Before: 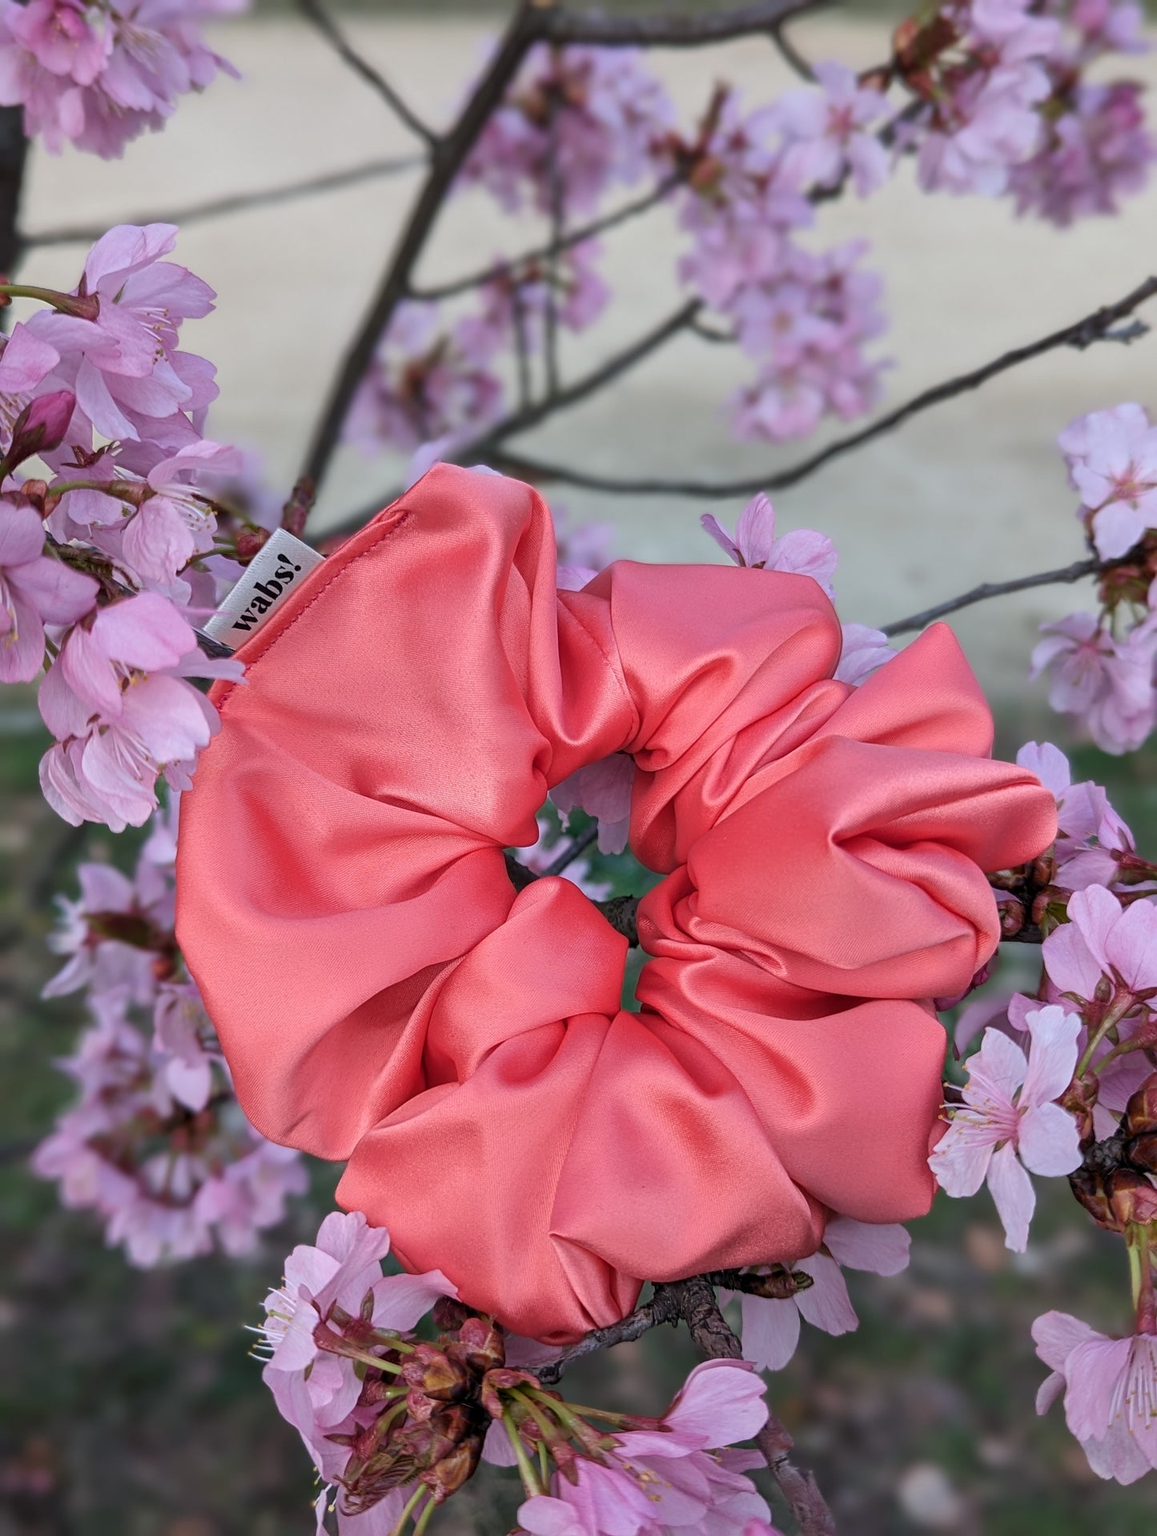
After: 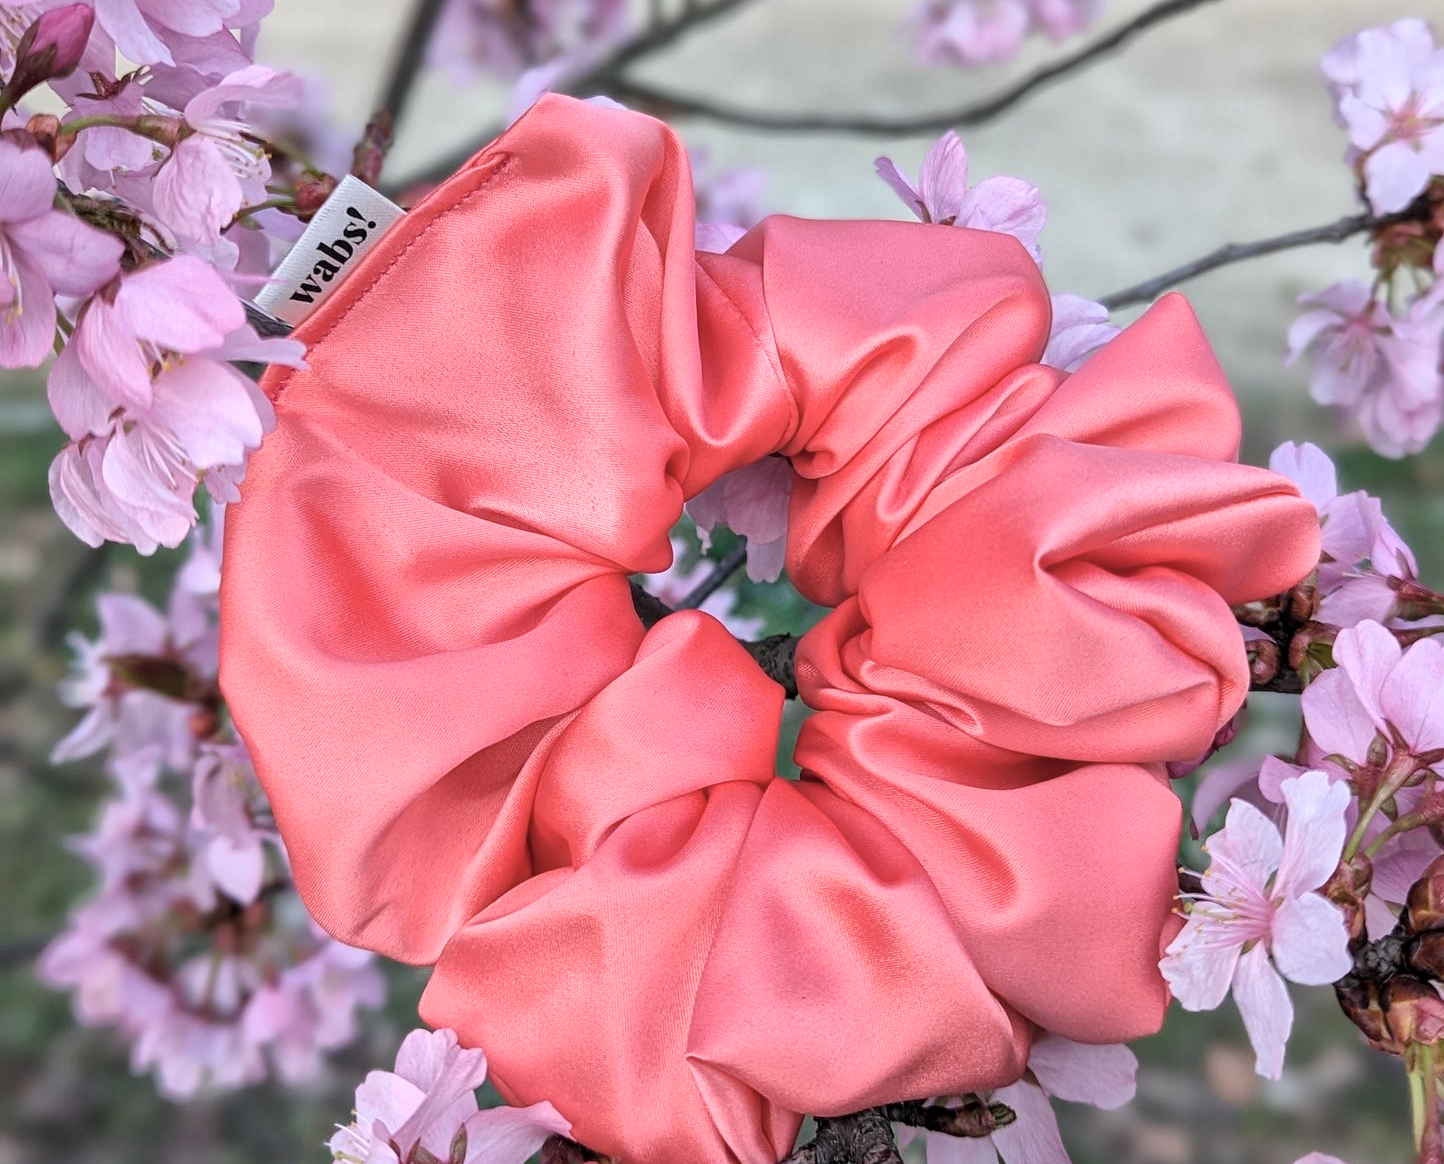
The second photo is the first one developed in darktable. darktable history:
crop and rotate: top 25.357%, bottom 13.942%
global tonemap: drago (1, 100), detail 1
